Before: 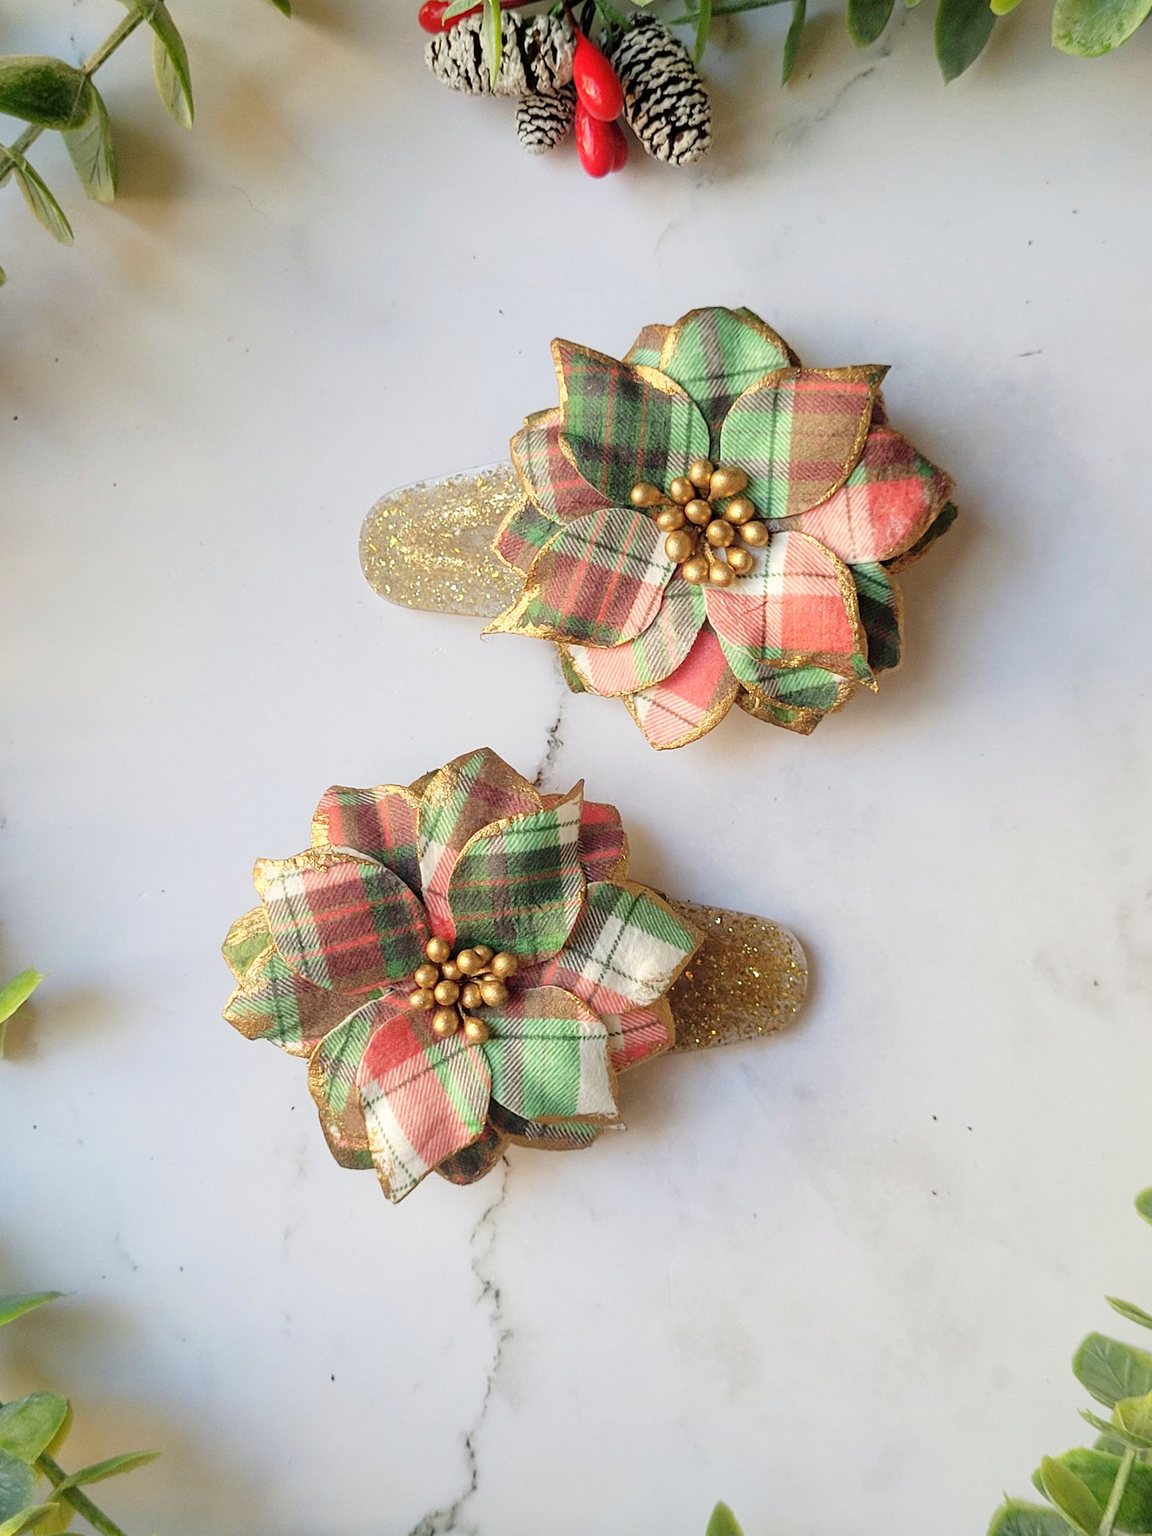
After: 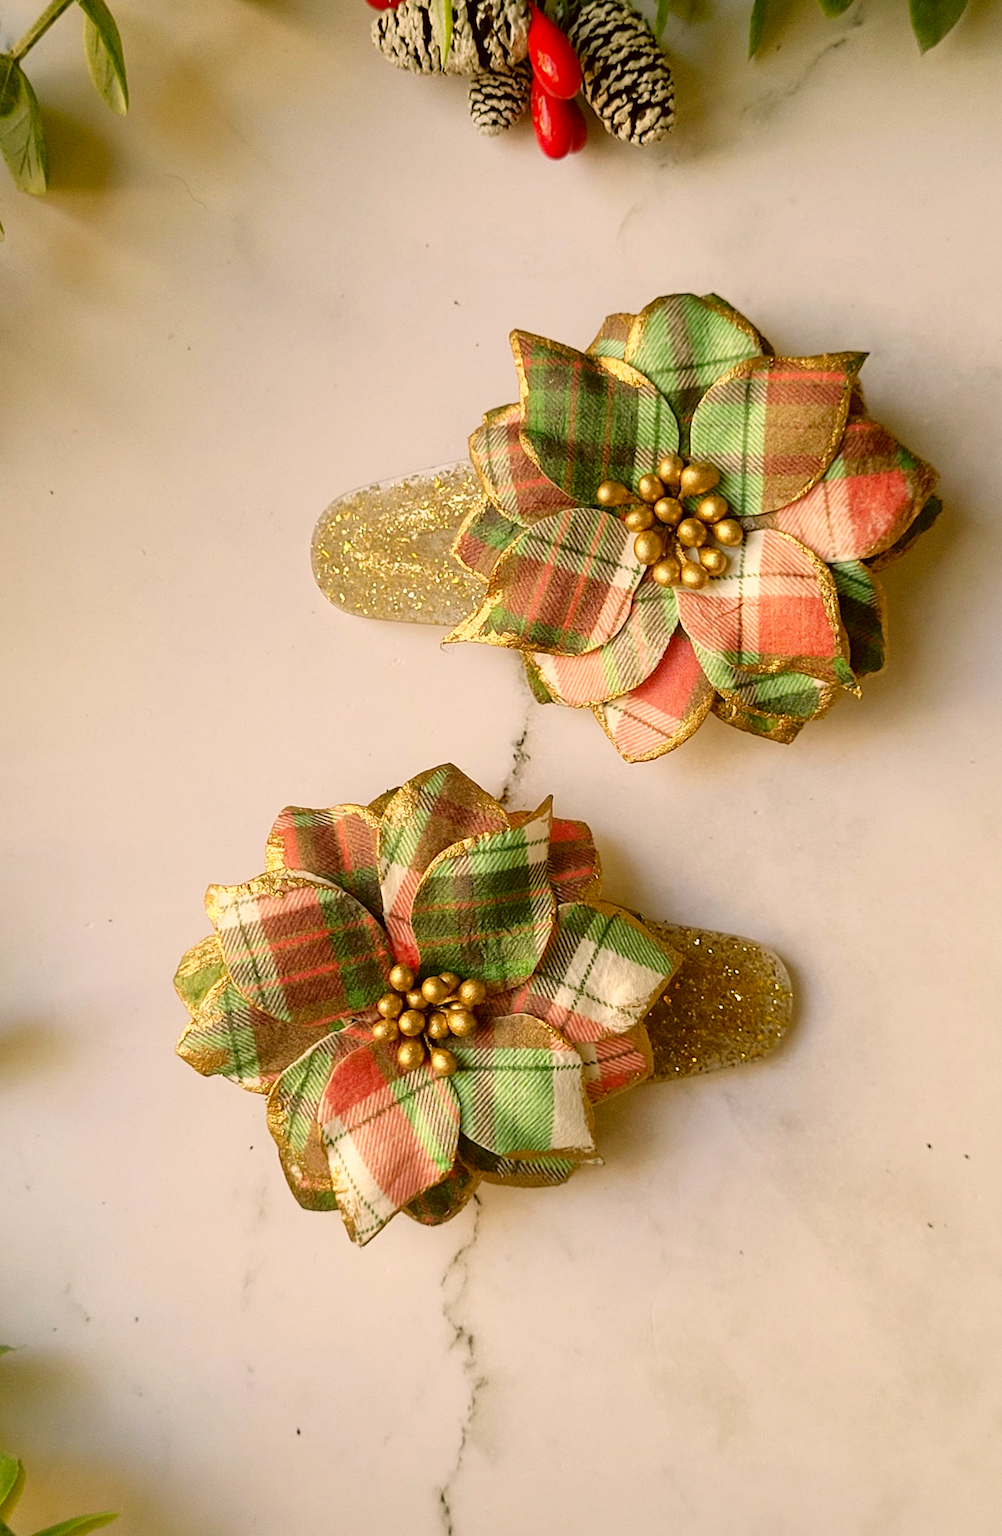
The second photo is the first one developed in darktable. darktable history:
crop and rotate: angle 1°, left 4.281%, top 0.642%, right 11.383%, bottom 2.486%
color correction: highlights a* 8.98, highlights b* 15.09, shadows a* -0.49, shadows b* 26.52
contrast brightness saturation: brightness -0.09
